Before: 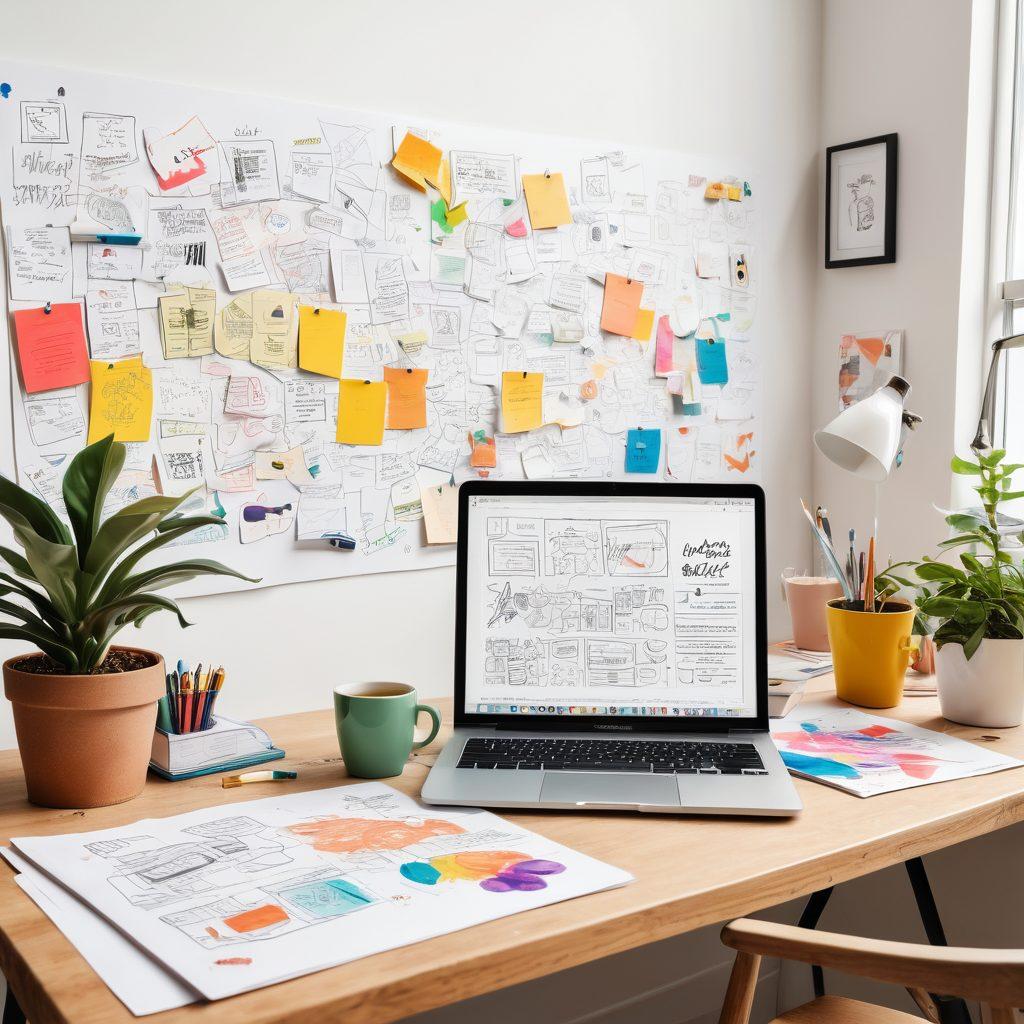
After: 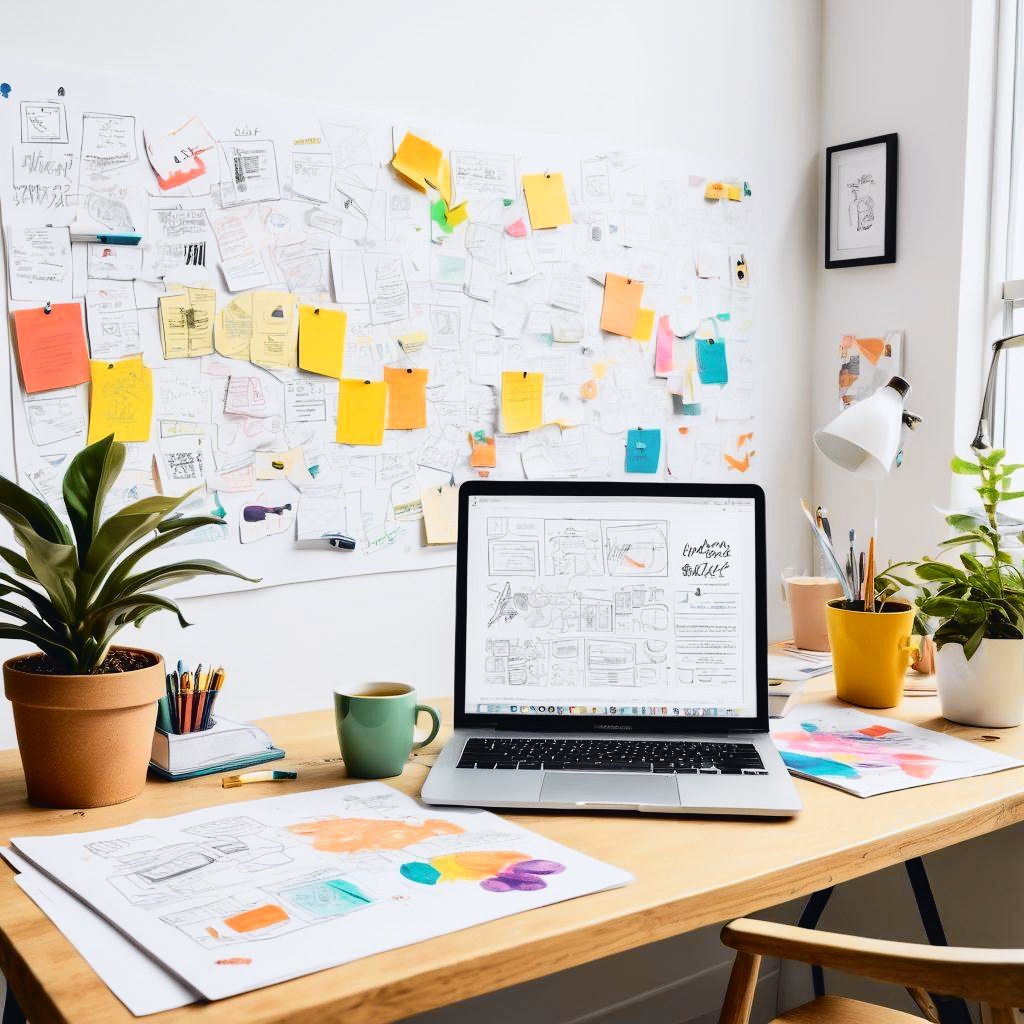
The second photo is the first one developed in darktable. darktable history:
tone curve: curves: ch0 [(0, 0.023) (0.104, 0.058) (0.21, 0.162) (0.469, 0.524) (0.579, 0.65) (0.725, 0.8) (0.858, 0.903) (1, 0.974)]; ch1 [(0, 0) (0.414, 0.395) (0.447, 0.447) (0.502, 0.501) (0.521, 0.512) (0.566, 0.566) (0.618, 0.61) (0.654, 0.642) (1, 1)]; ch2 [(0, 0) (0.369, 0.388) (0.437, 0.453) (0.492, 0.485) (0.524, 0.508) (0.553, 0.566) (0.583, 0.608) (1, 1)], color space Lab, independent channels, preserve colors none
